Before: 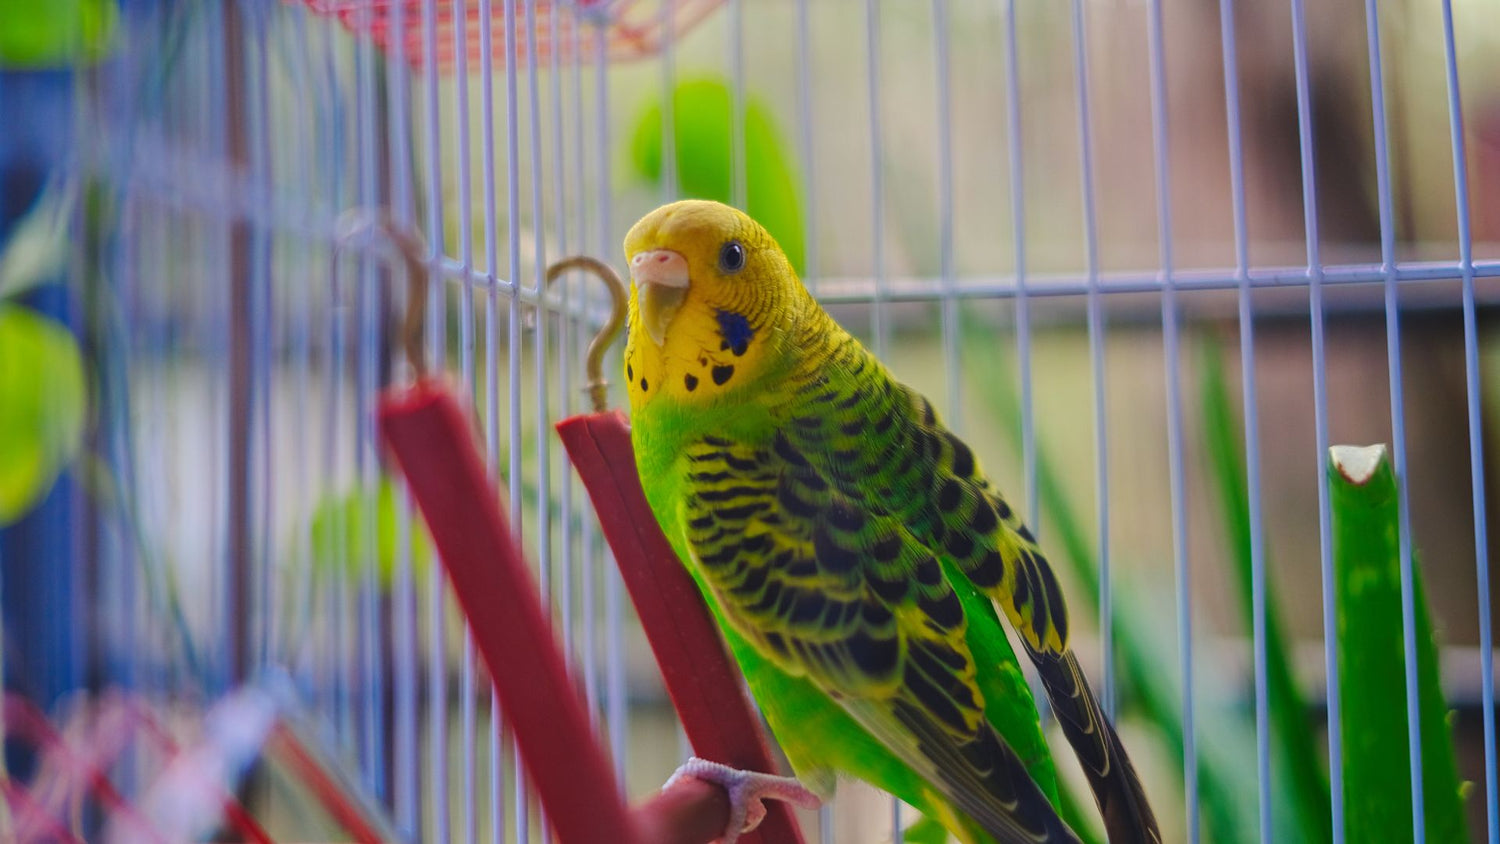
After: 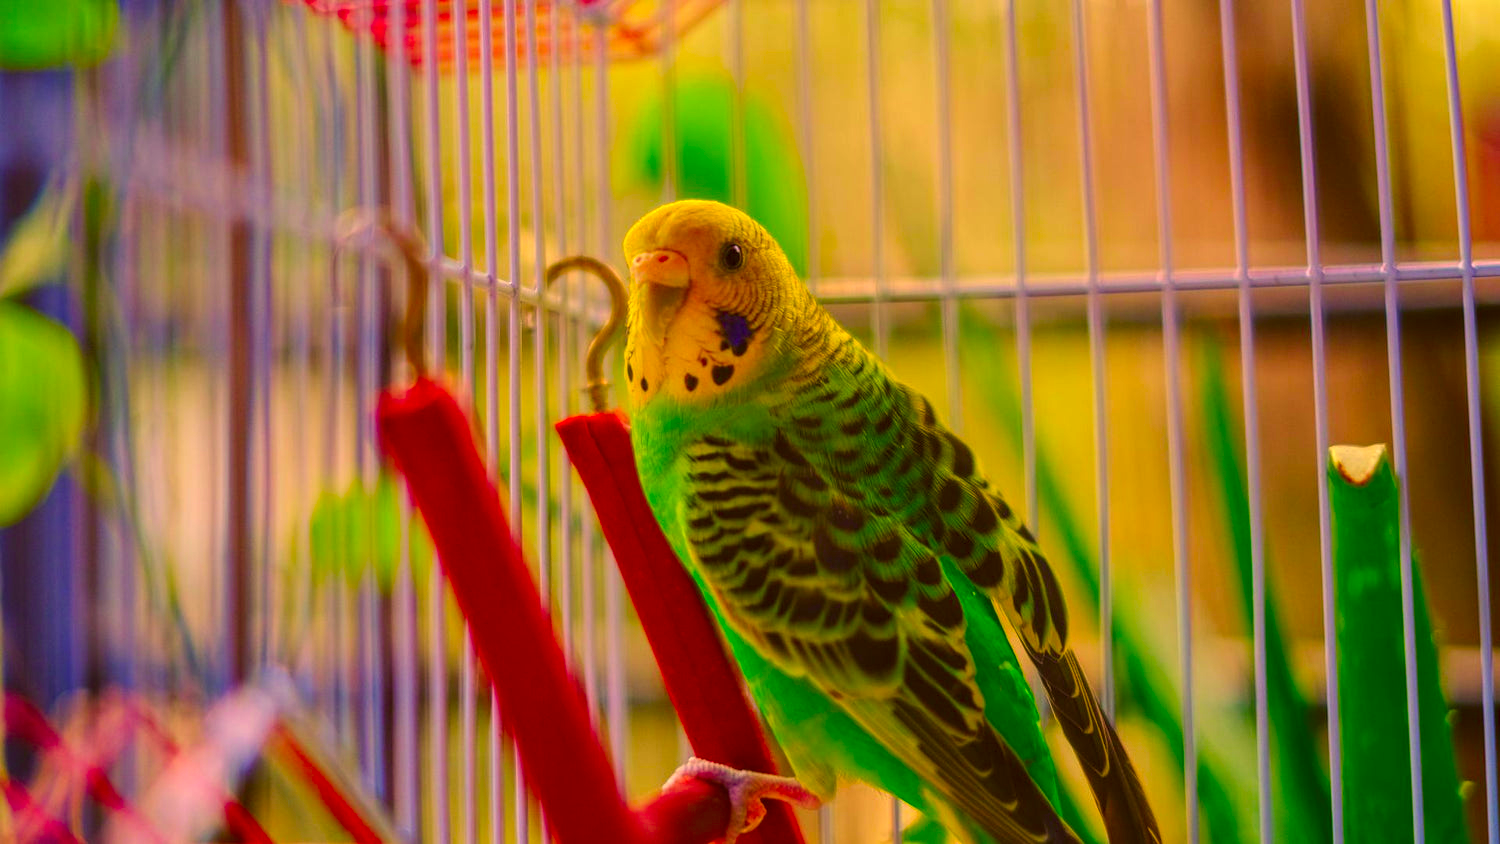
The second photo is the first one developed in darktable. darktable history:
local contrast: highlights 0%, shadows 0%, detail 133%
color correction: highlights a* 10.44, highlights b* 30.04, shadows a* 2.73, shadows b* 17.51, saturation 1.72
